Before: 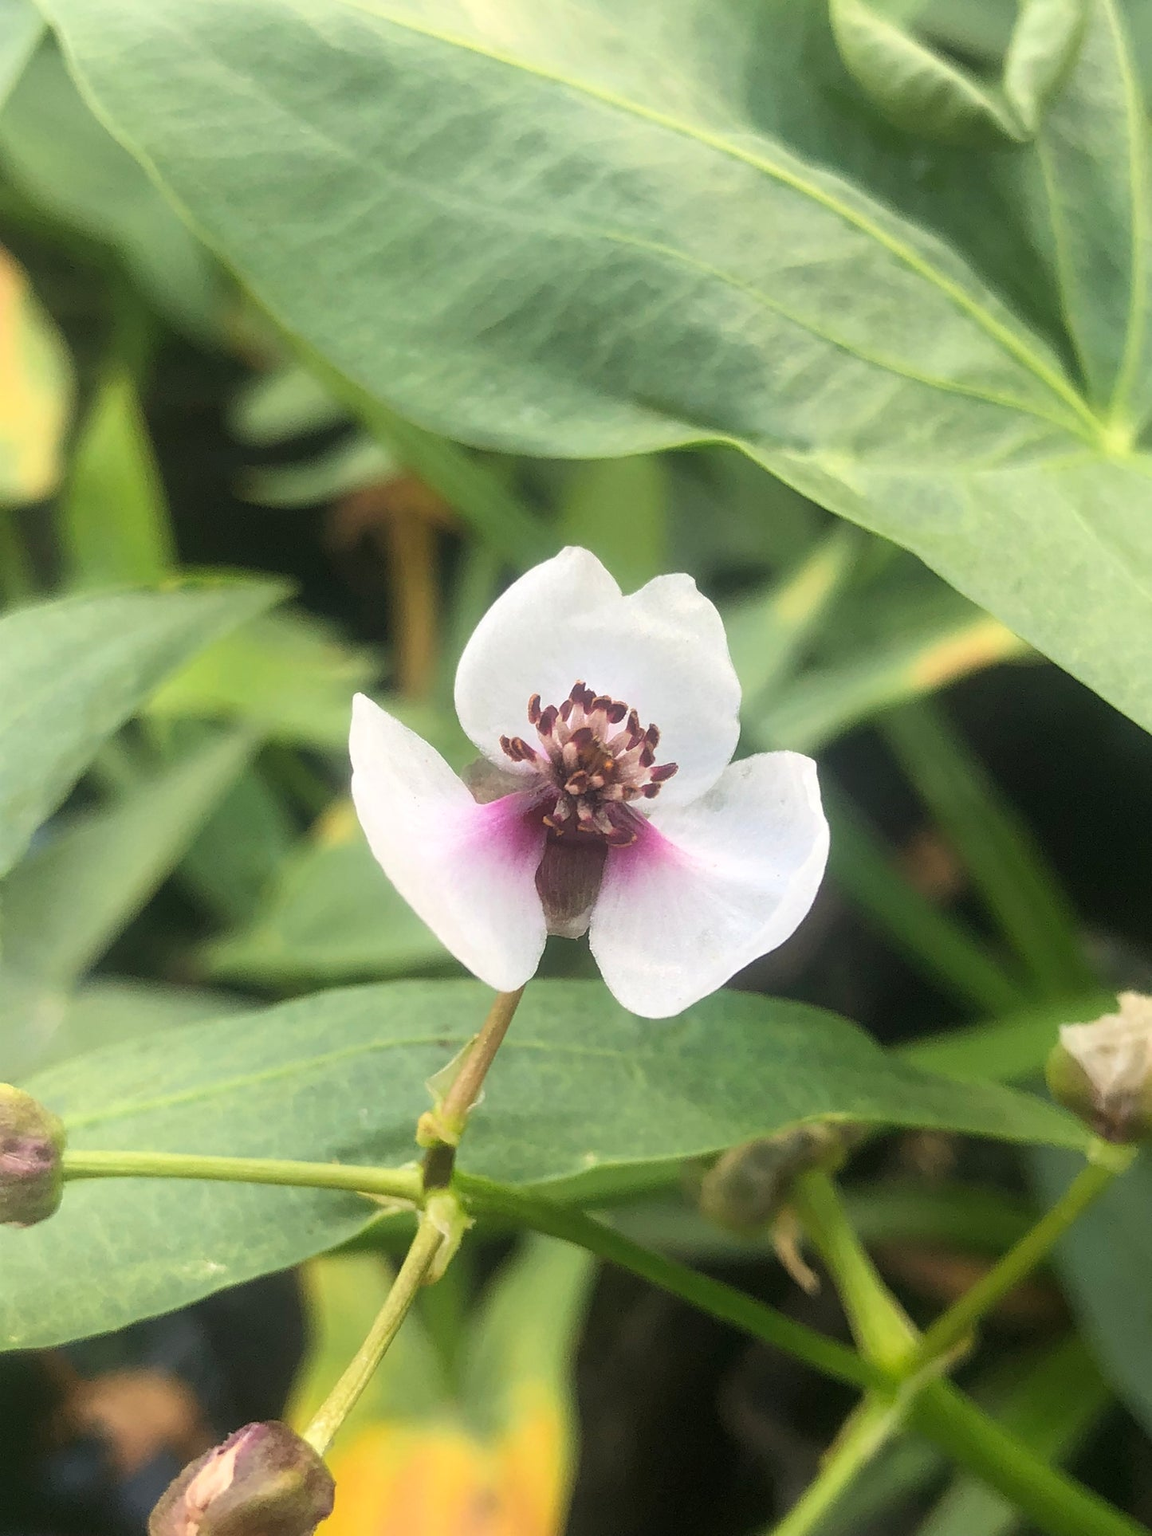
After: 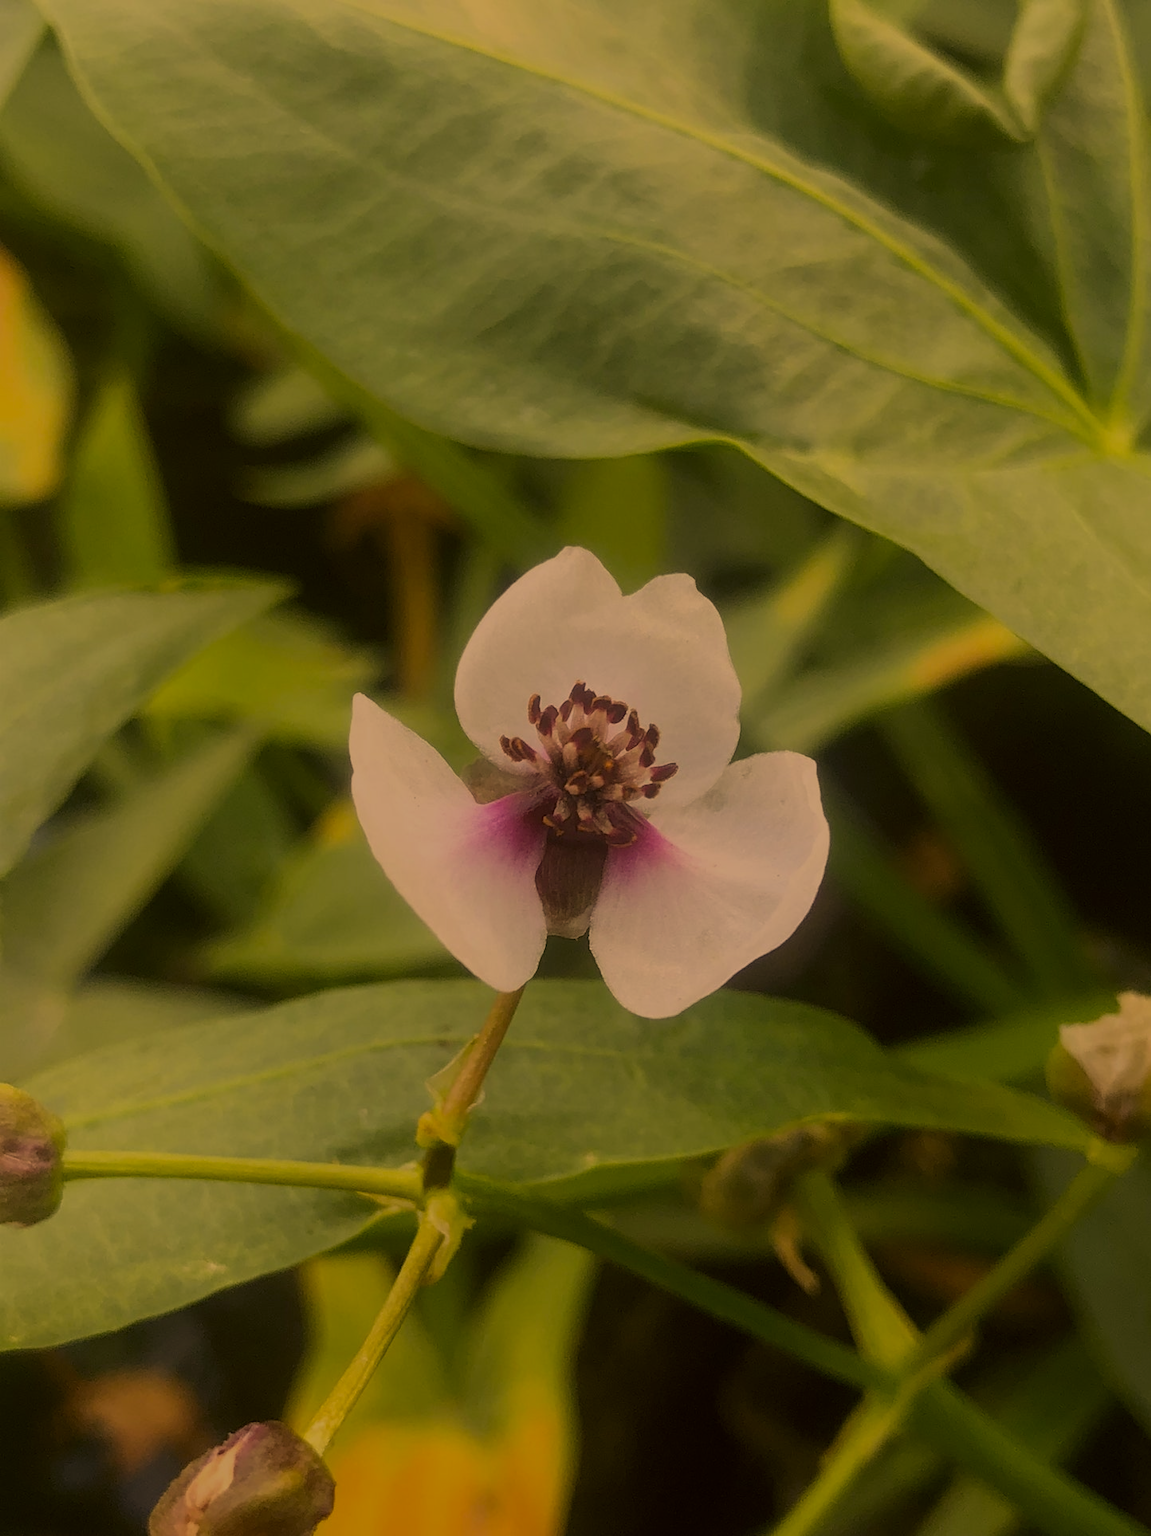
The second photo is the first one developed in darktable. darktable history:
exposure: exposure -1.442 EV, compensate exposure bias true, compensate highlight preservation false
color correction: highlights a* 18.53, highlights b* 35.61, shadows a* 1.4, shadows b* 6.5, saturation 1.02
